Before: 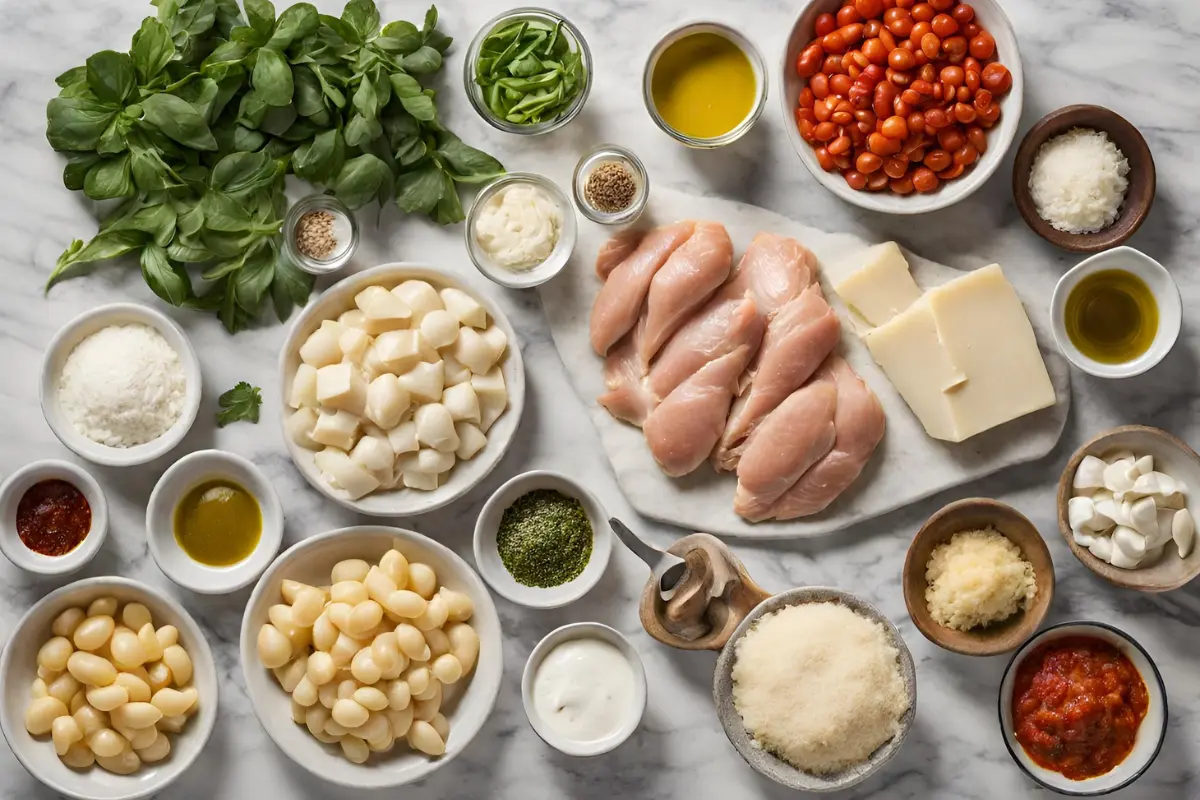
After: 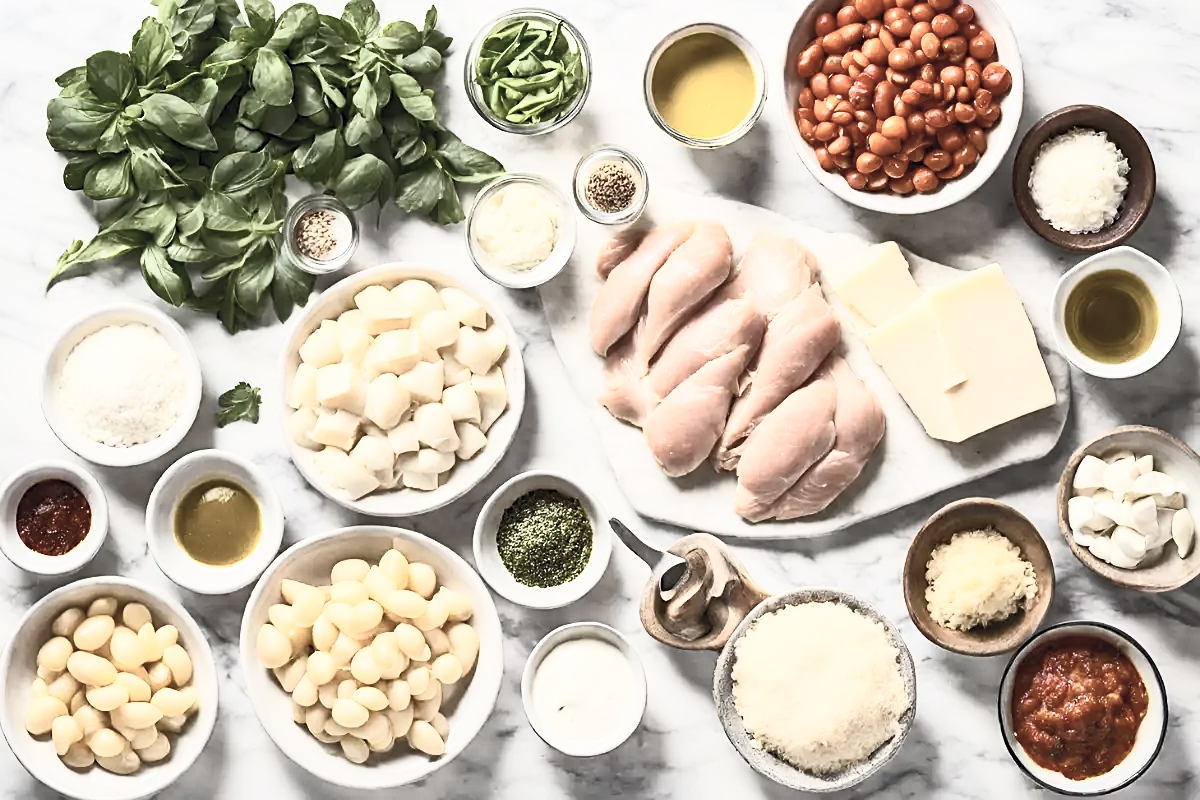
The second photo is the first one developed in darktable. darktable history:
sharpen: on, module defaults
contrast brightness saturation: contrast 0.57, brightness 0.57, saturation -0.34
